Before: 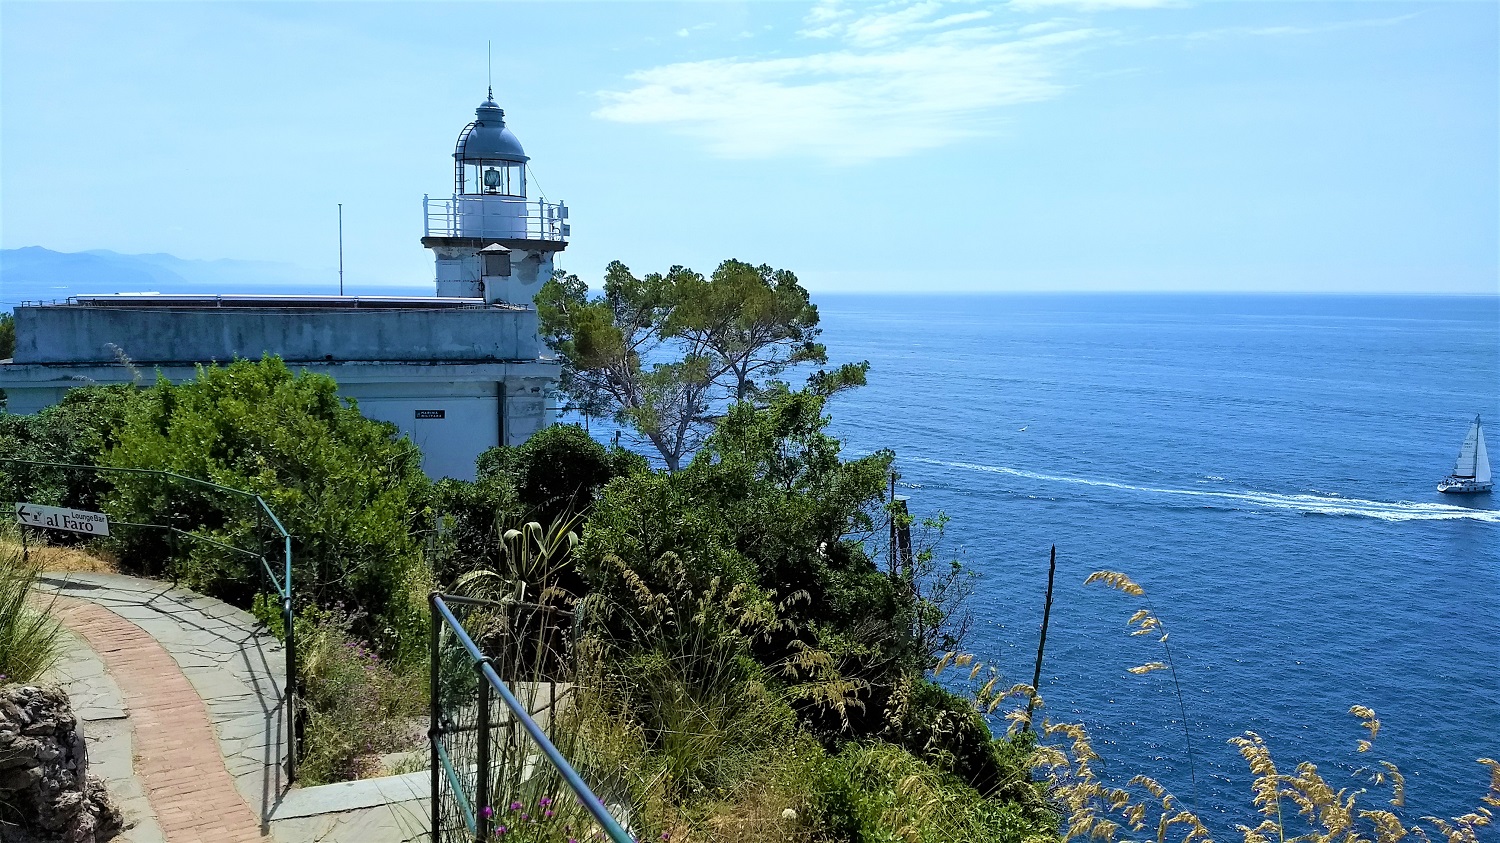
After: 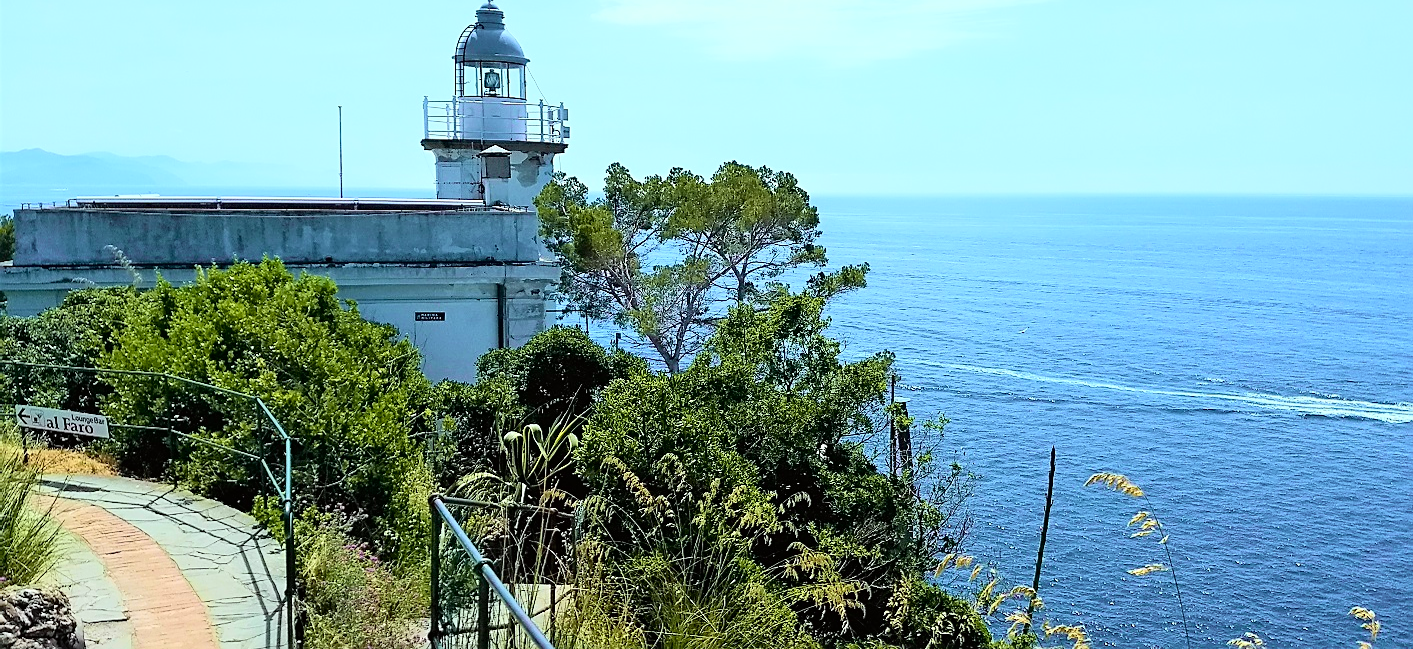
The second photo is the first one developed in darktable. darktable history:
crop and rotate: angle 0.03°, top 11.643%, right 5.651%, bottom 11.189%
exposure: exposure 0.178 EV, compensate exposure bias true, compensate highlight preservation false
tone curve: curves: ch0 [(0, 0.005) (0.103, 0.097) (0.18, 0.22) (0.4, 0.485) (0.5, 0.612) (0.668, 0.787) (0.823, 0.894) (1, 0.971)]; ch1 [(0, 0) (0.172, 0.123) (0.324, 0.253) (0.396, 0.388) (0.478, 0.461) (0.499, 0.498) (0.522, 0.528) (0.618, 0.649) (0.753, 0.821) (1, 1)]; ch2 [(0, 0) (0.411, 0.424) (0.496, 0.501) (0.515, 0.514) (0.555, 0.585) (0.641, 0.69) (1, 1)], color space Lab, independent channels, preserve colors none
sharpen: on, module defaults
white balance: red 0.978, blue 0.999
